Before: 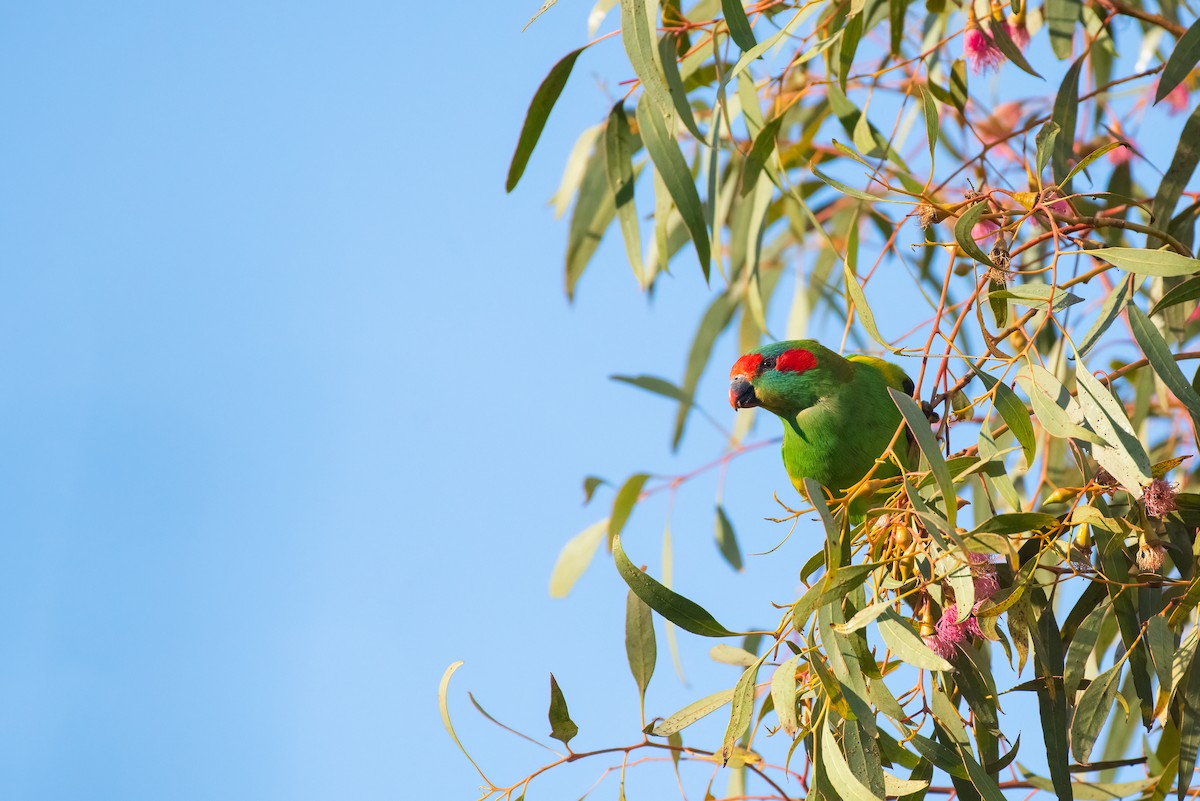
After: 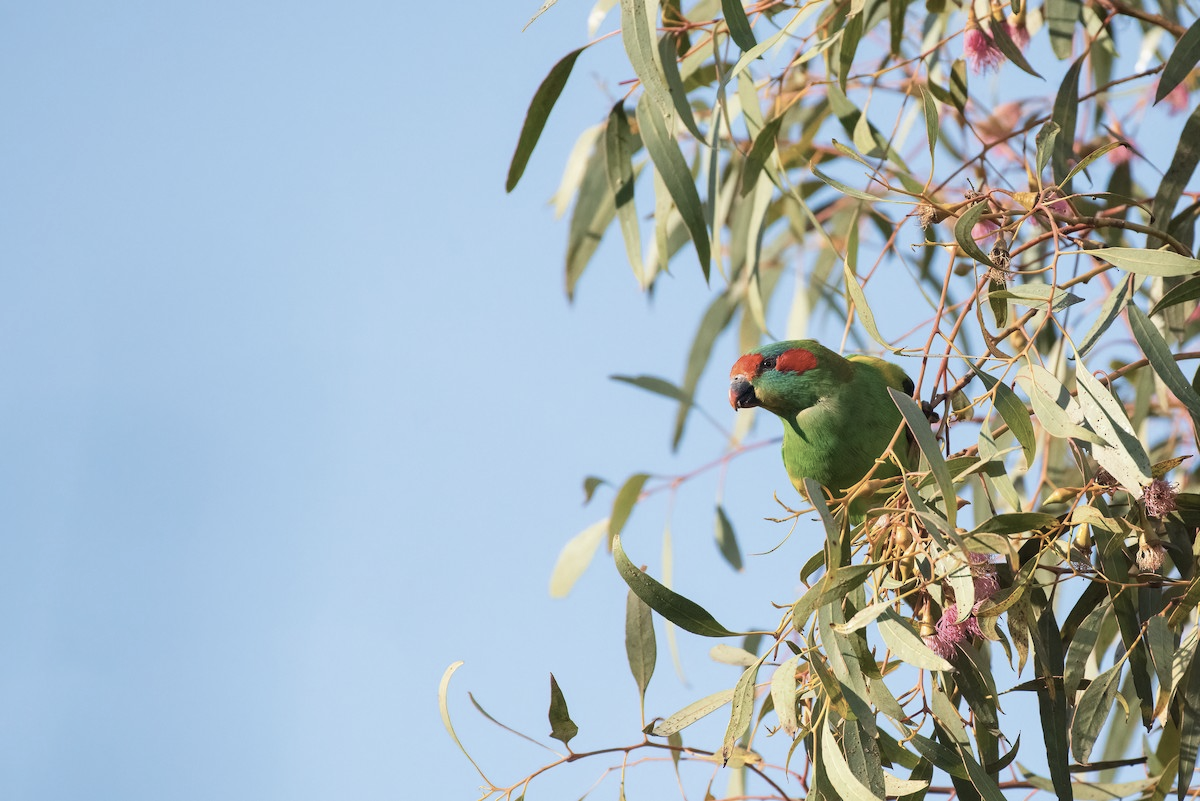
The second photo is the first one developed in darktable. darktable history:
contrast brightness saturation: contrast 0.101, saturation -0.376
